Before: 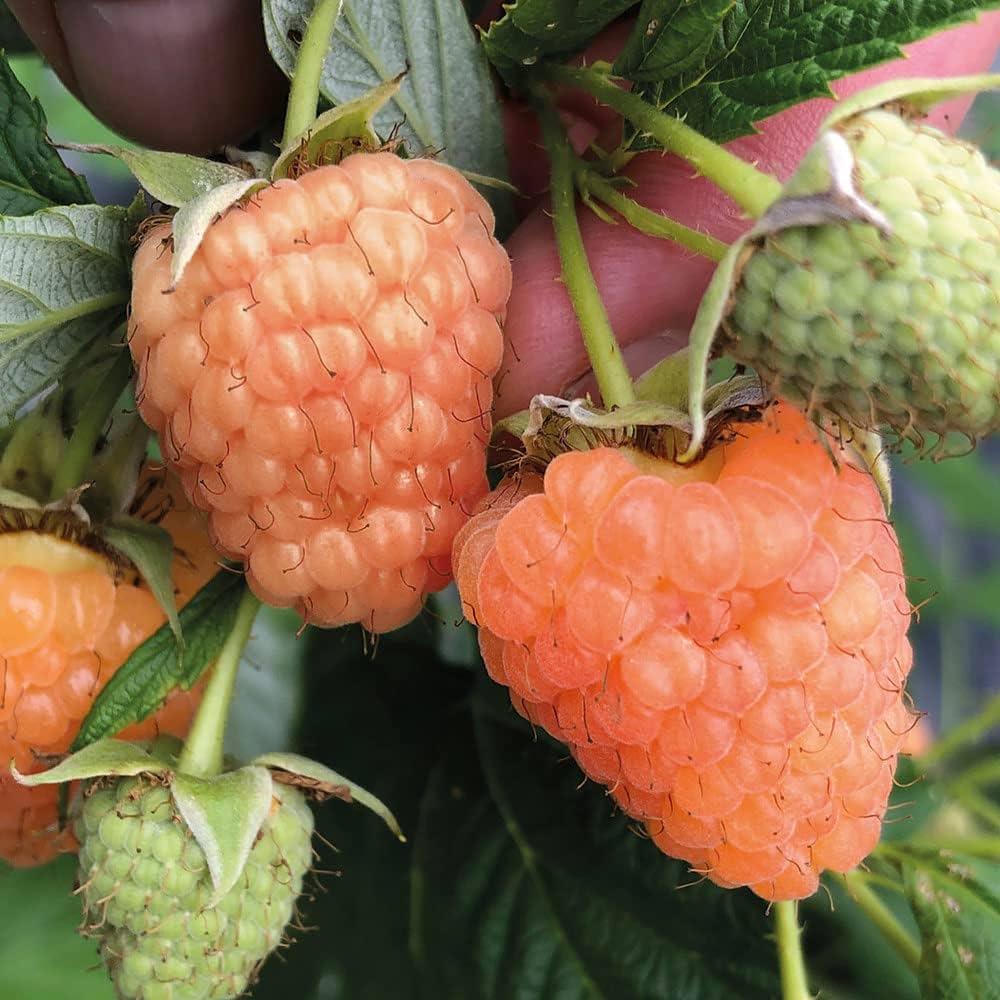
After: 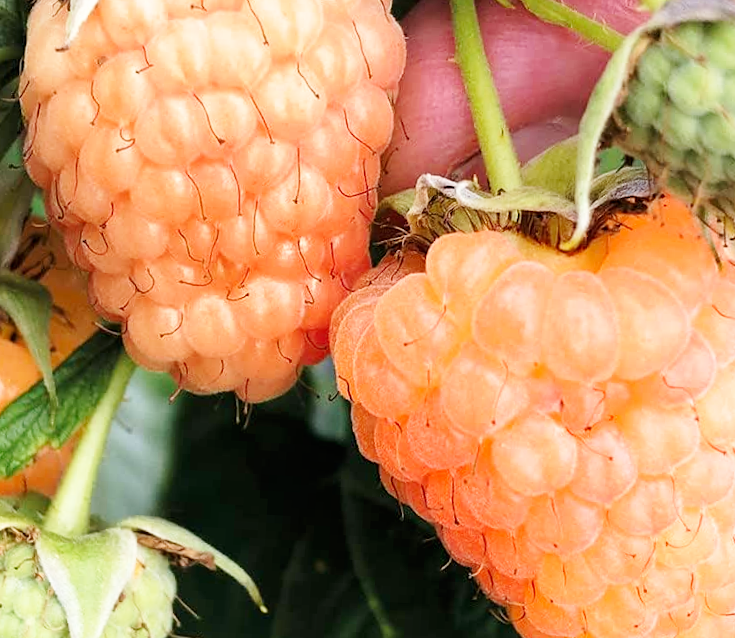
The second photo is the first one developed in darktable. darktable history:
base curve: curves: ch0 [(0, 0) (0.005, 0.002) (0.15, 0.3) (0.4, 0.7) (0.75, 0.95) (1, 1)], preserve colors none
crop and rotate: angle -3.37°, left 9.79%, top 20.73%, right 12.42%, bottom 11.82%
